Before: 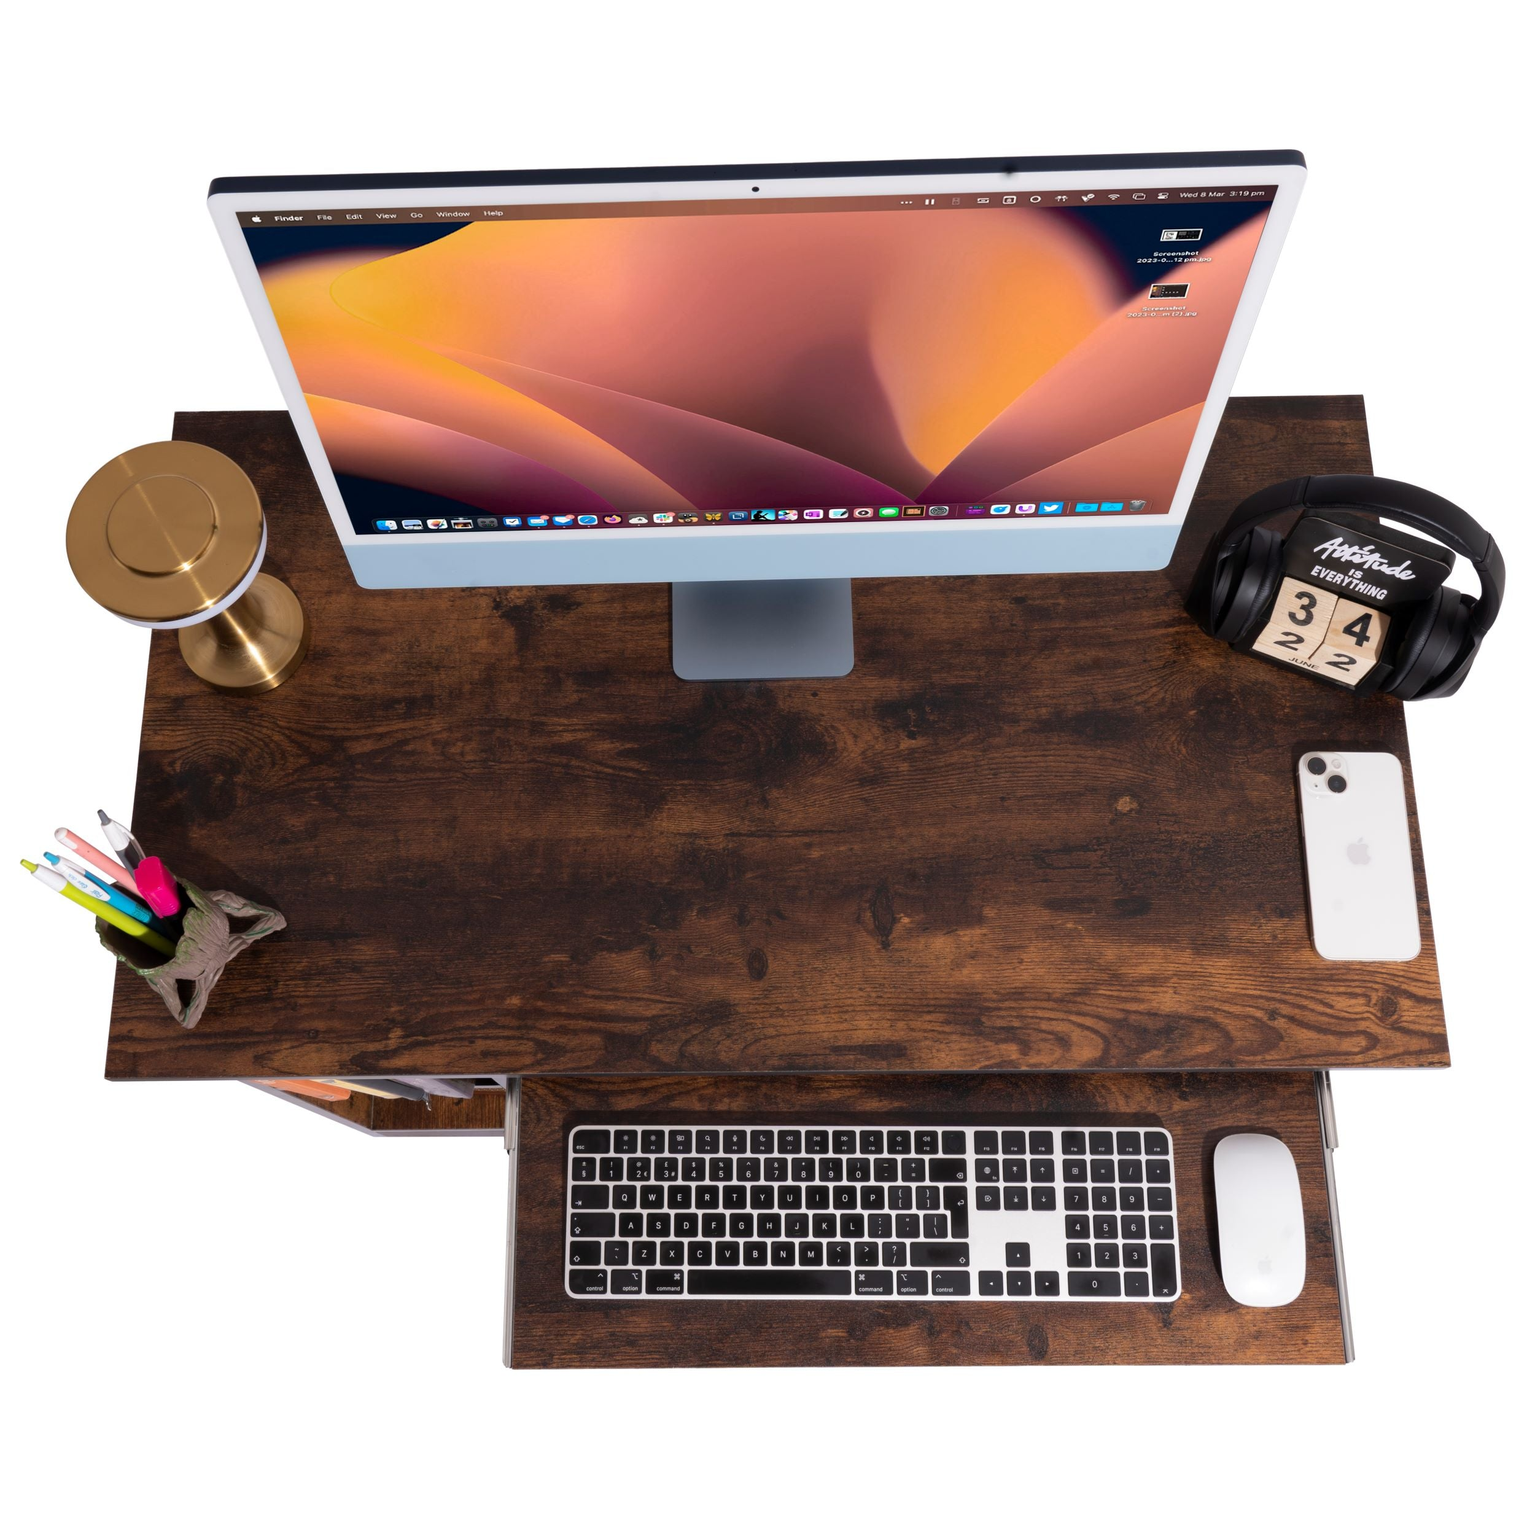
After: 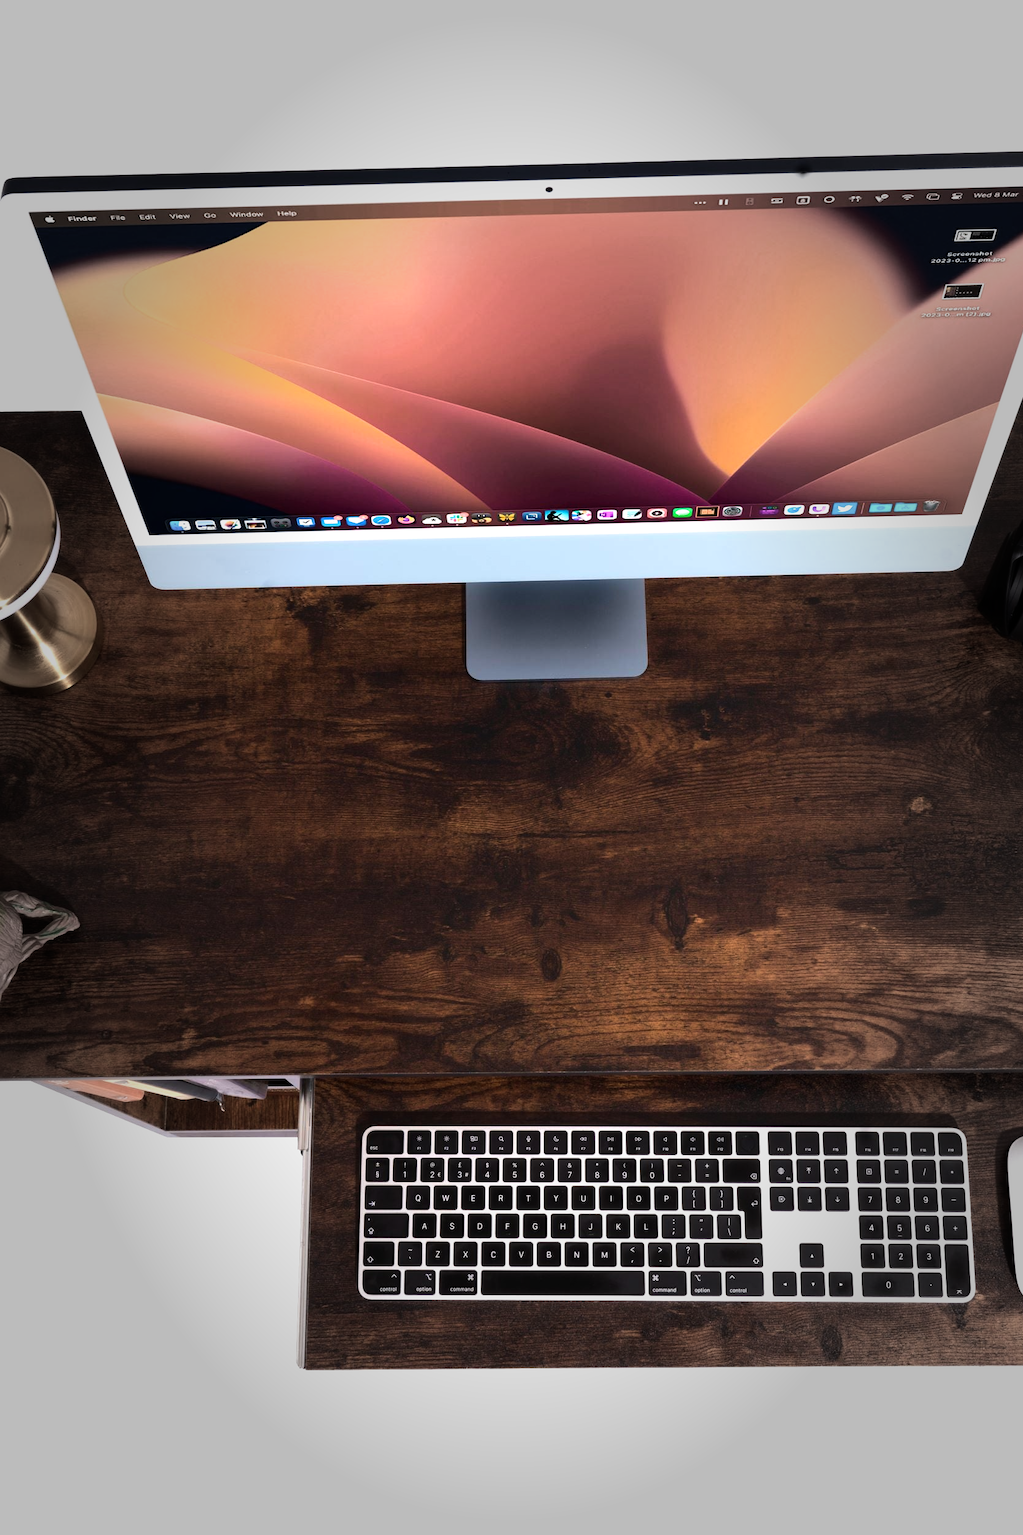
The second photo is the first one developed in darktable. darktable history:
crop and rotate: left 13.537%, right 19.796%
vignetting: fall-off start 48.41%, automatic ratio true, width/height ratio 1.29, unbound false
velvia: on, module defaults
tone equalizer: -8 EV -0.75 EV, -7 EV -0.7 EV, -6 EV -0.6 EV, -5 EV -0.4 EV, -3 EV 0.4 EV, -2 EV 0.6 EV, -1 EV 0.7 EV, +0 EV 0.75 EV, edges refinement/feathering 500, mask exposure compensation -1.57 EV, preserve details no
